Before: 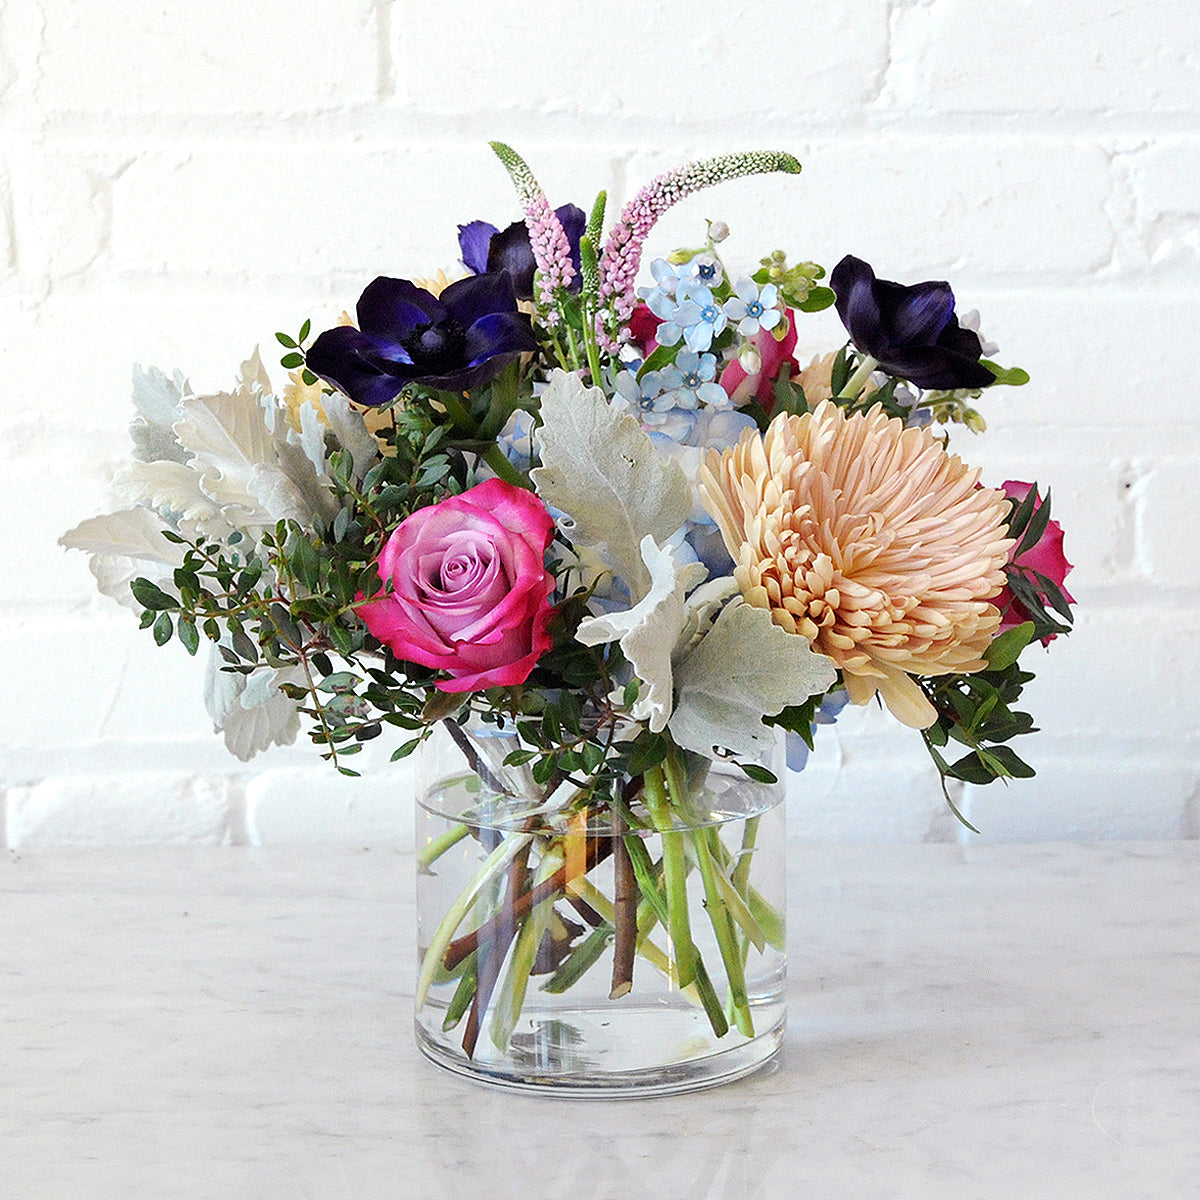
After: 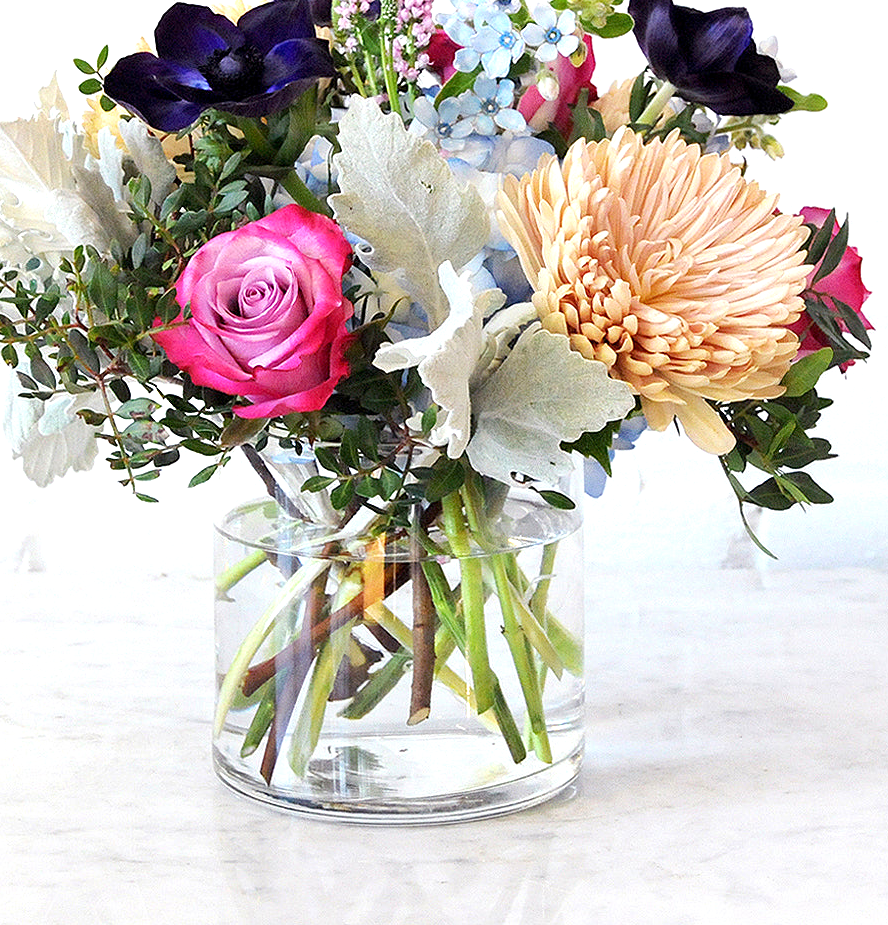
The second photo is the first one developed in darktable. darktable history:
crop: left 16.871%, top 22.857%, right 9.116%
exposure: black level correction 0.001, exposure 0.5 EV, compensate exposure bias true, compensate highlight preservation false
